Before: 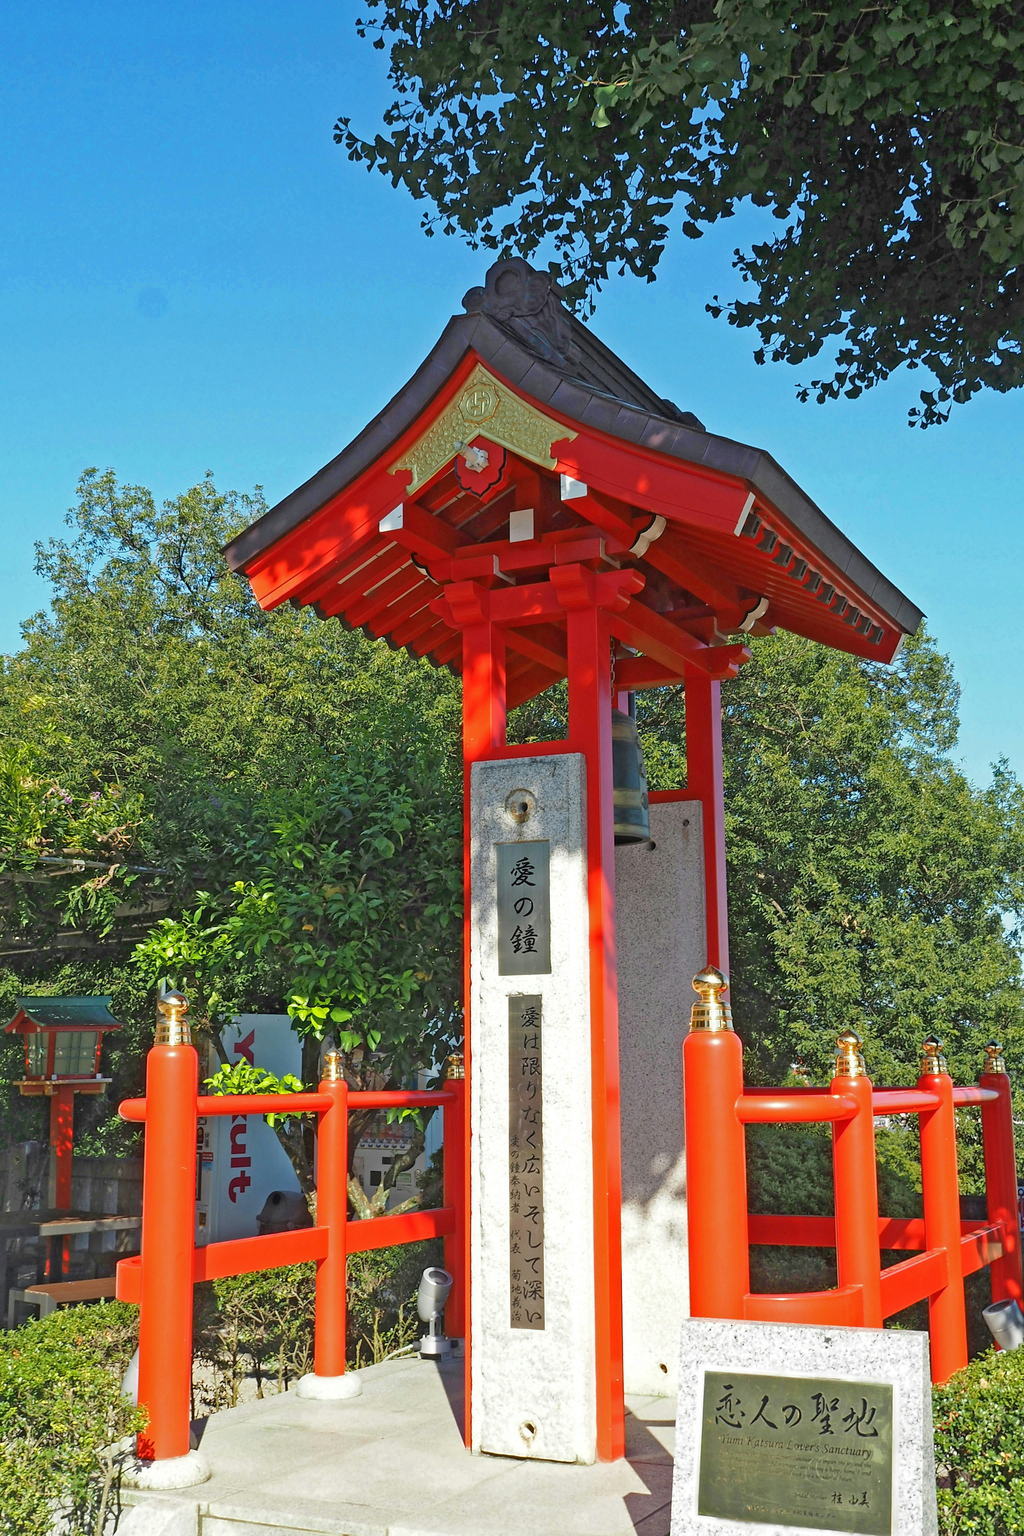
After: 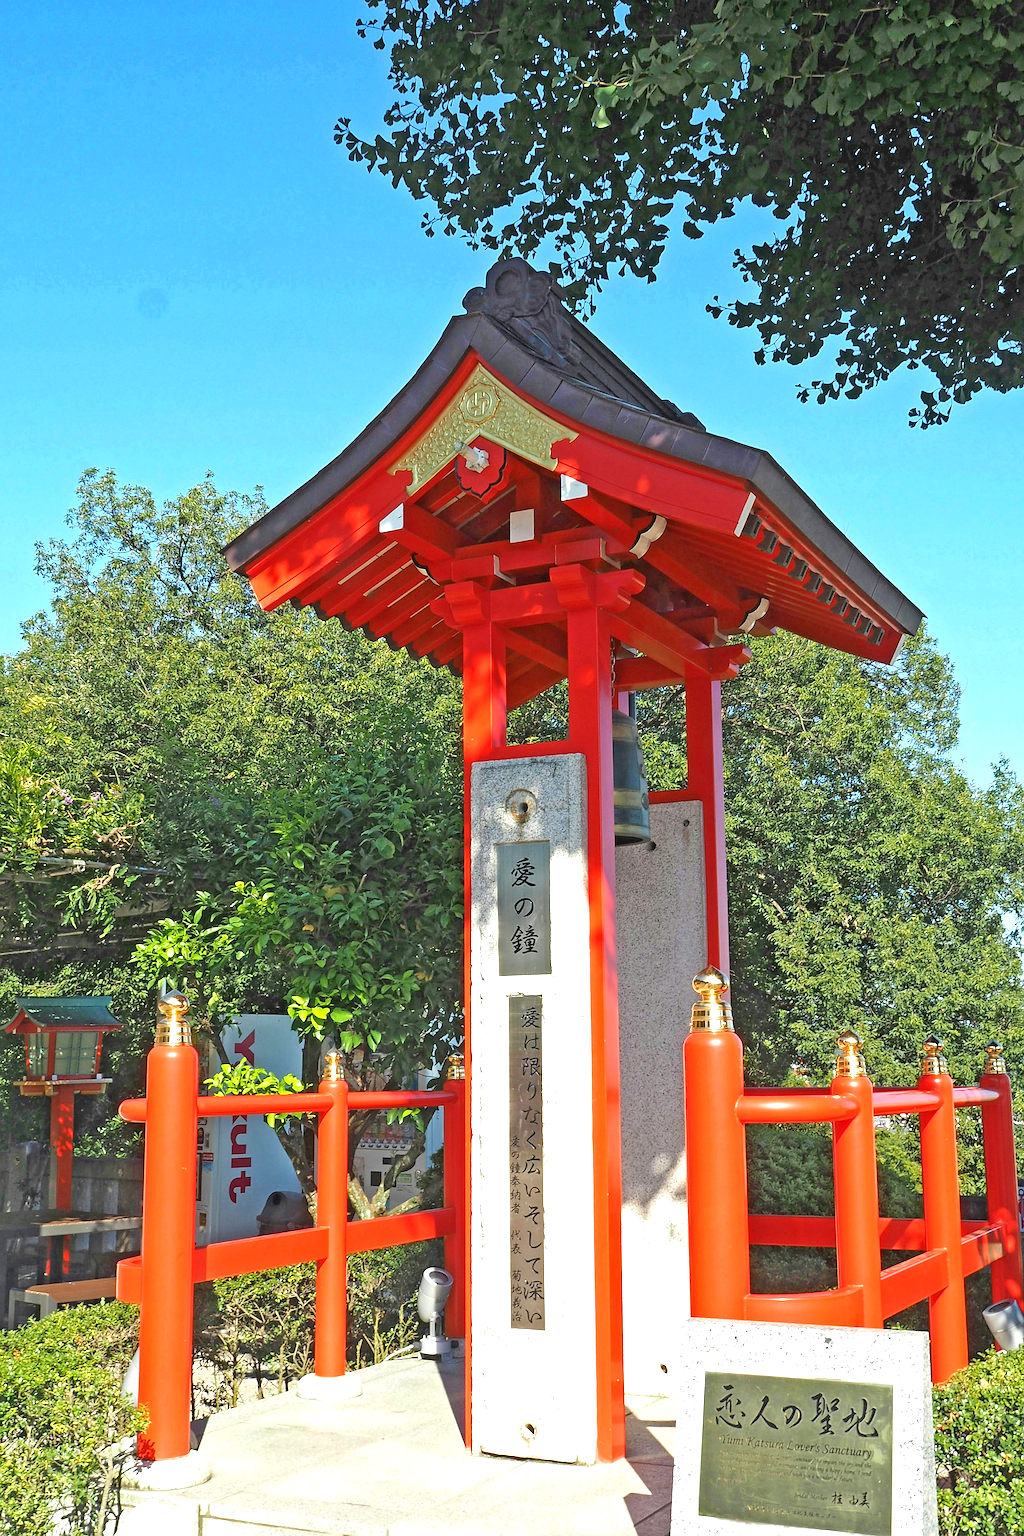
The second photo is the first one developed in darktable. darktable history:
sharpen: on, module defaults
exposure: exposure 0.565 EV, compensate exposure bias true, compensate highlight preservation false
